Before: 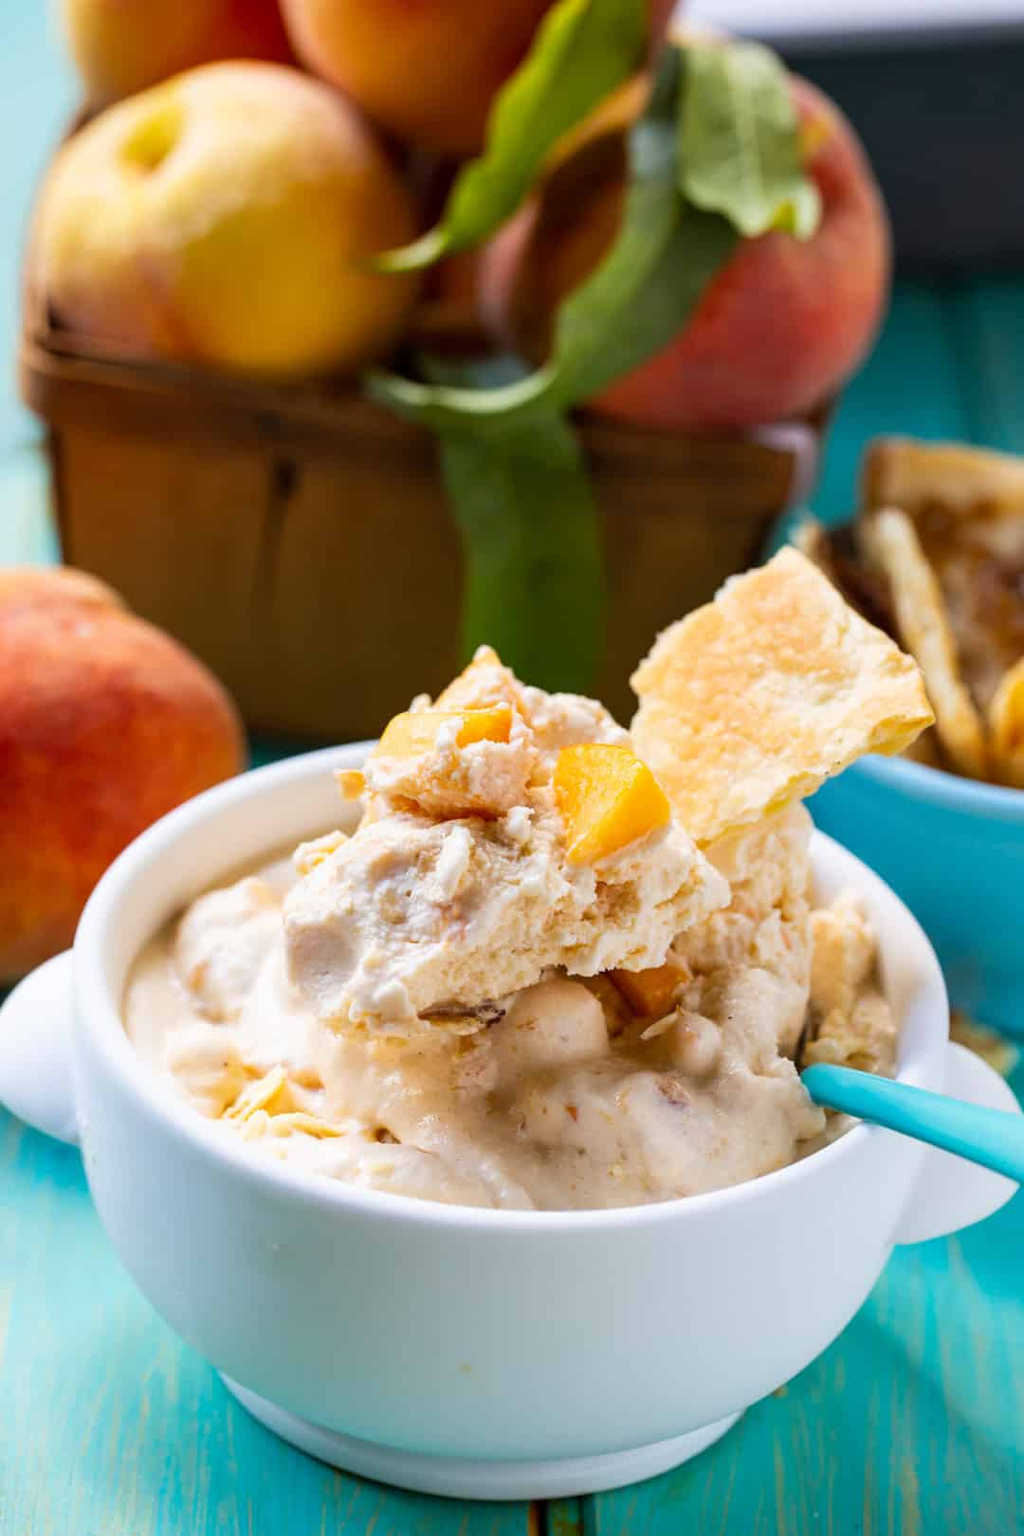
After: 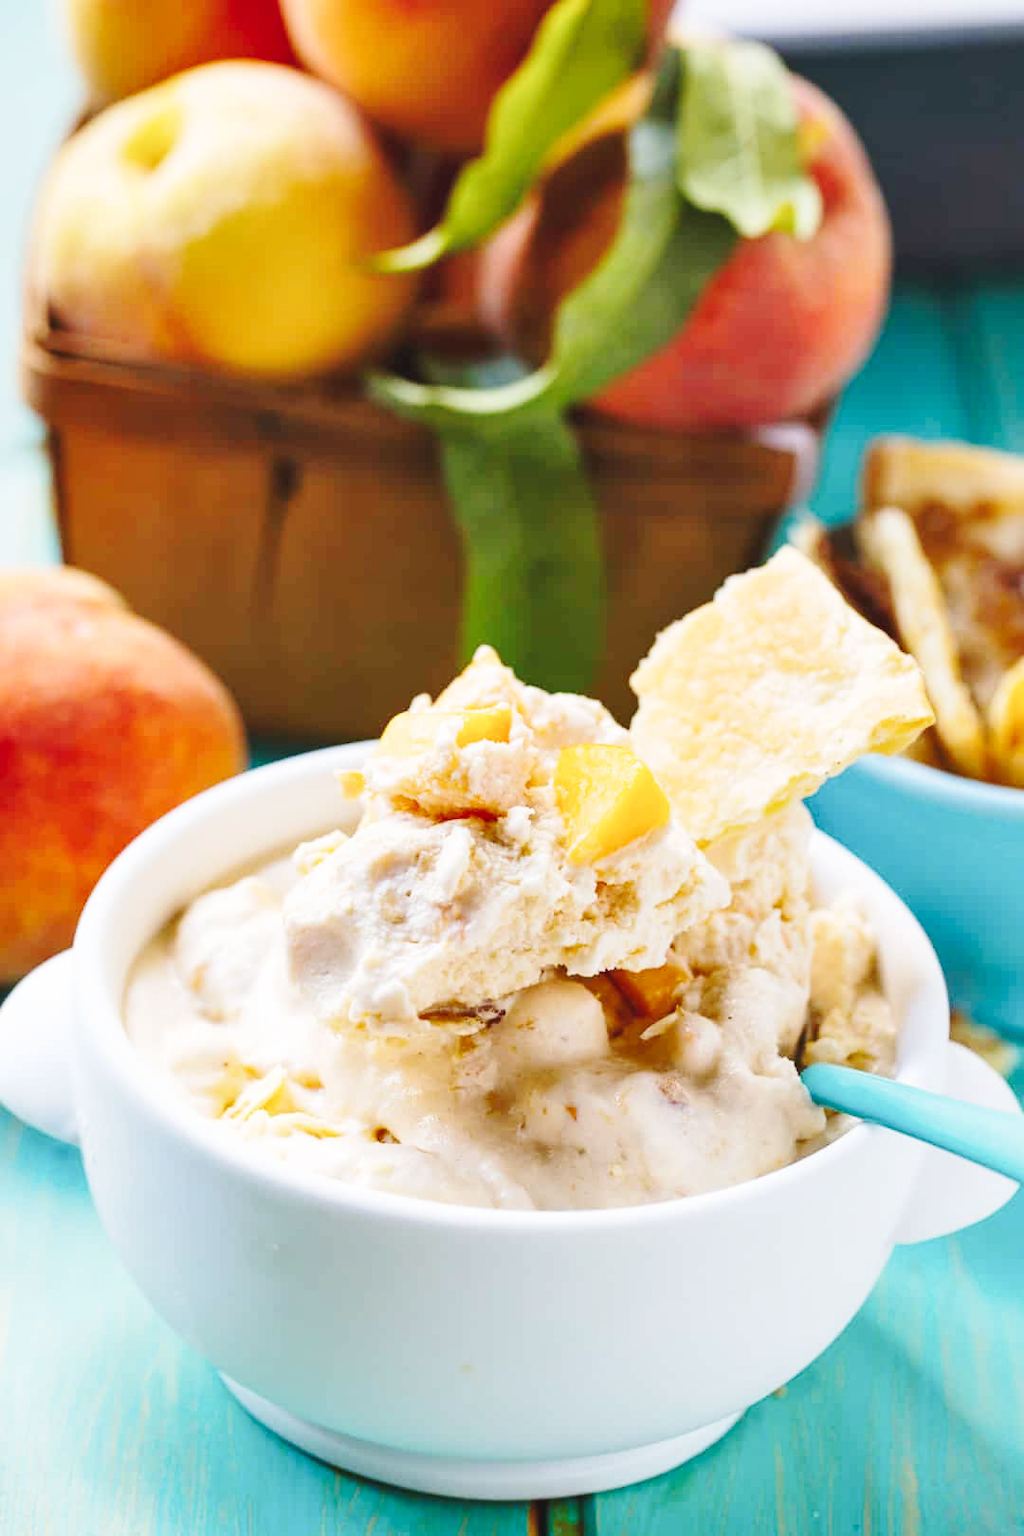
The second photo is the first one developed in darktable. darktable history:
exposure: compensate highlight preservation false
tone equalizer: -8 EV 0.096 EV, edges refinement/feathering 500, mask exposure compensation -1.57 EV, preserve details no
shadows and highlights: shadows 29.61, highlights -30.47, low approximation 0.01, soften with gaussian
base curve: curves: ch0 [(0, 0.007) (0.028, 0.063) (0.121, 0.311) (0.46, 0.743) (0.859, 0.957) (1, 1)], preserve colors none
